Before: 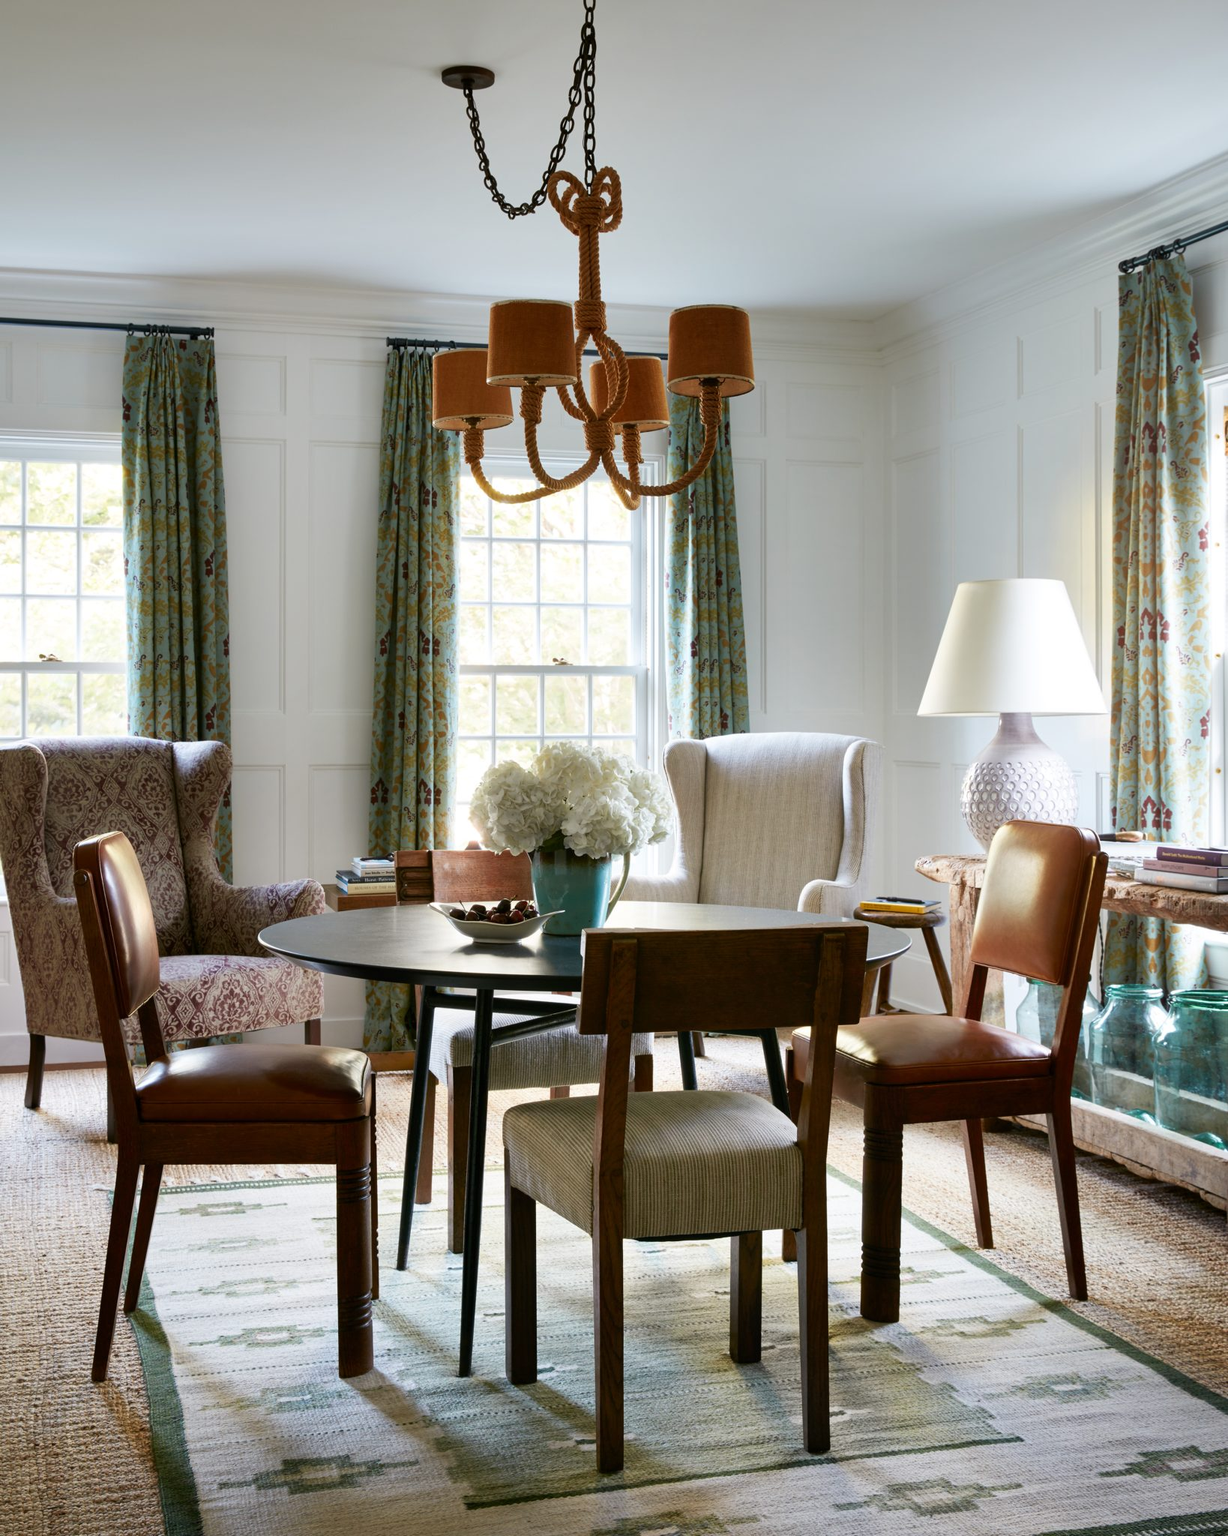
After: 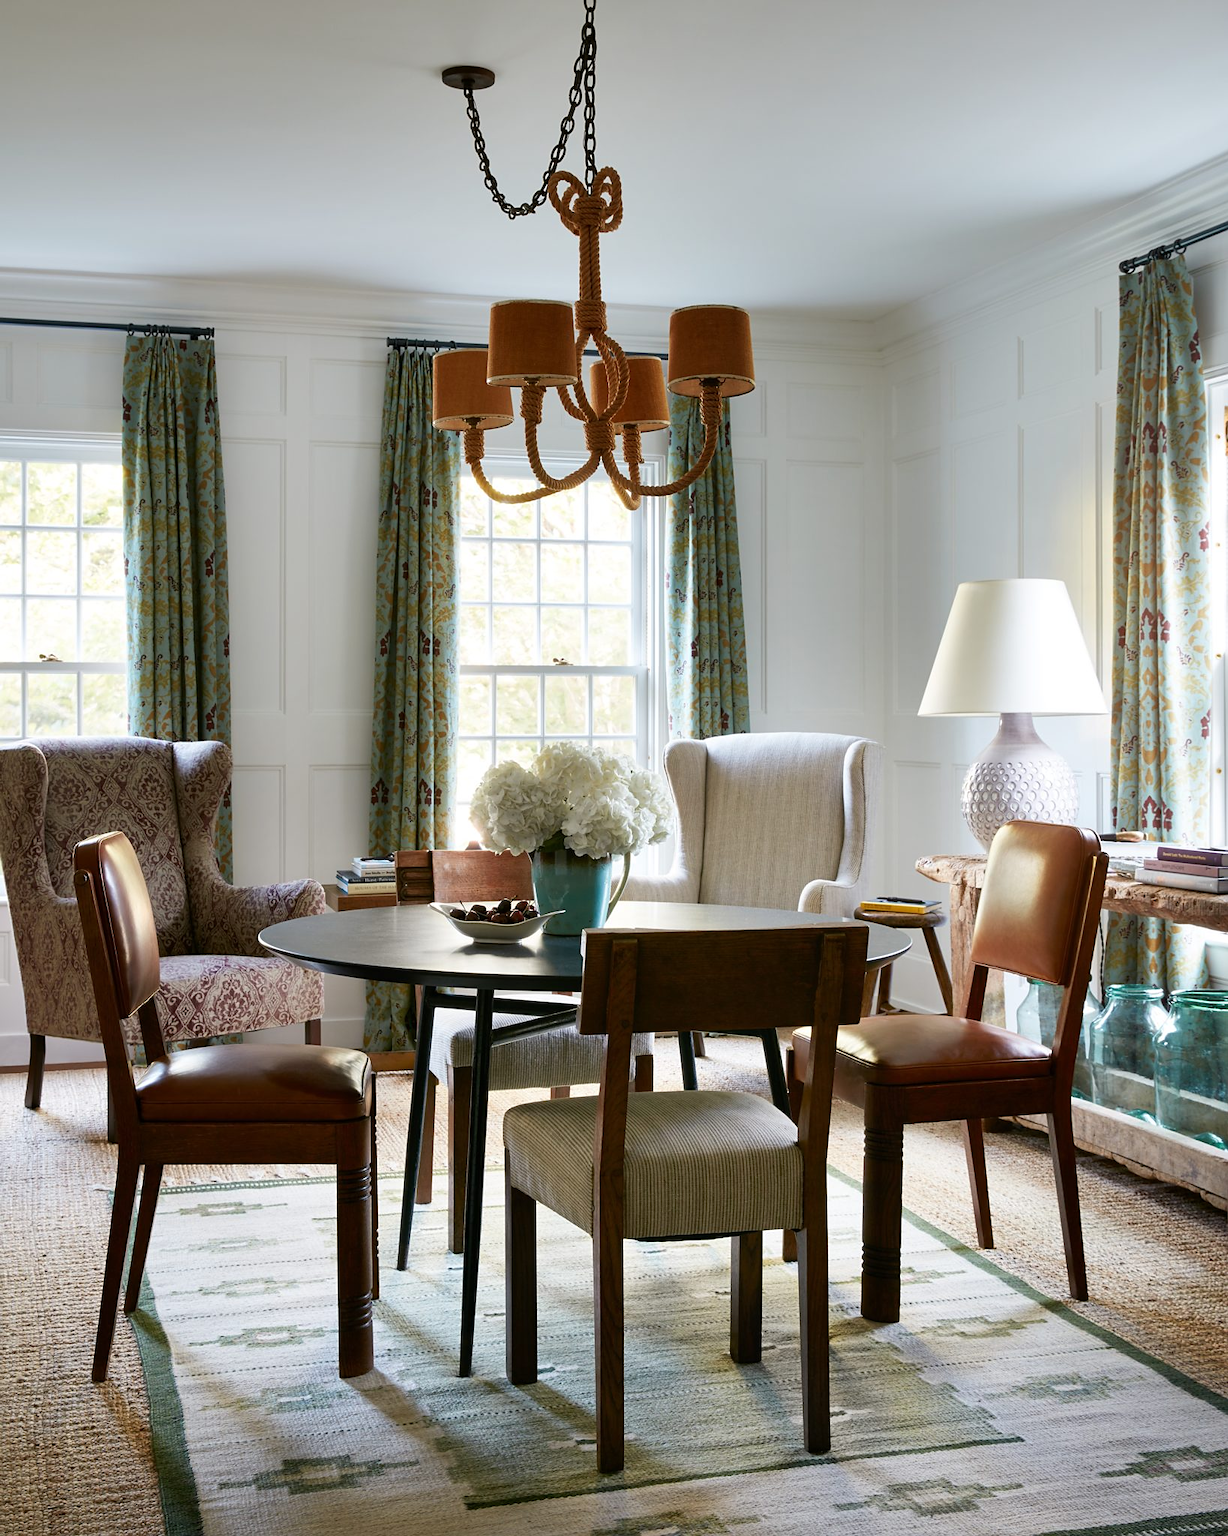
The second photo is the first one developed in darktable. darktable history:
sharpen: radius 1.536, amount 0.368, threshold 1.508
